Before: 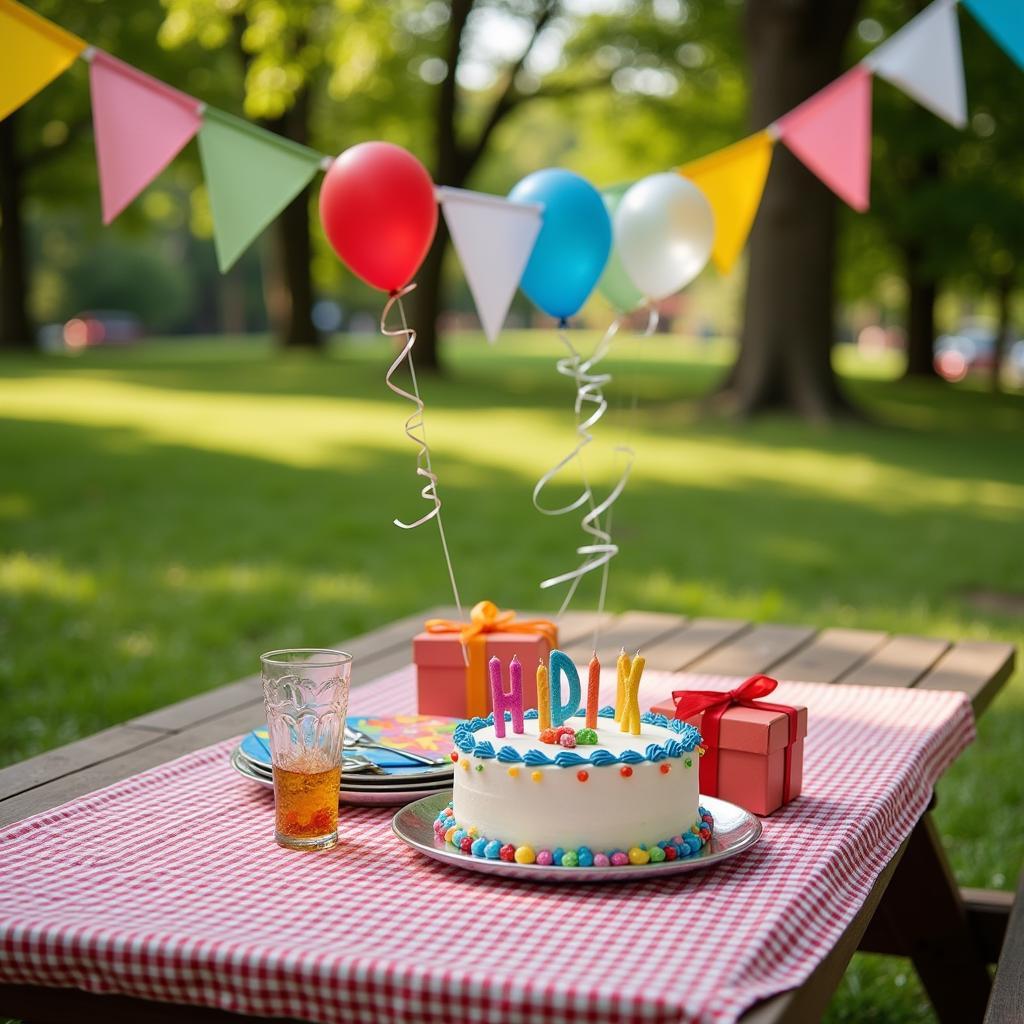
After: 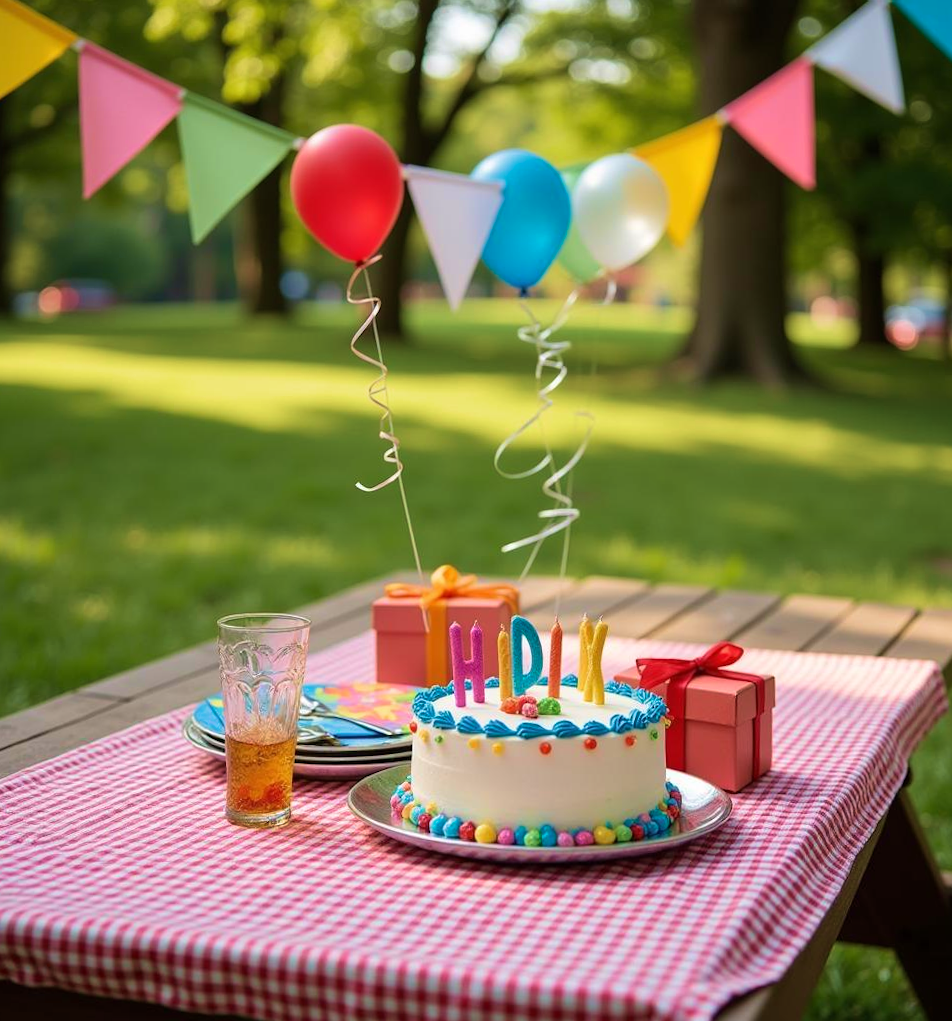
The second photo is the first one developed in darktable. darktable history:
velvia: strength 45%
rotate and perspective: rotation 0.215°, lens shift (vertical) -0.139, crop left 0.069, crop right 0.939, crop top 0.002, crop bottom 0.996
